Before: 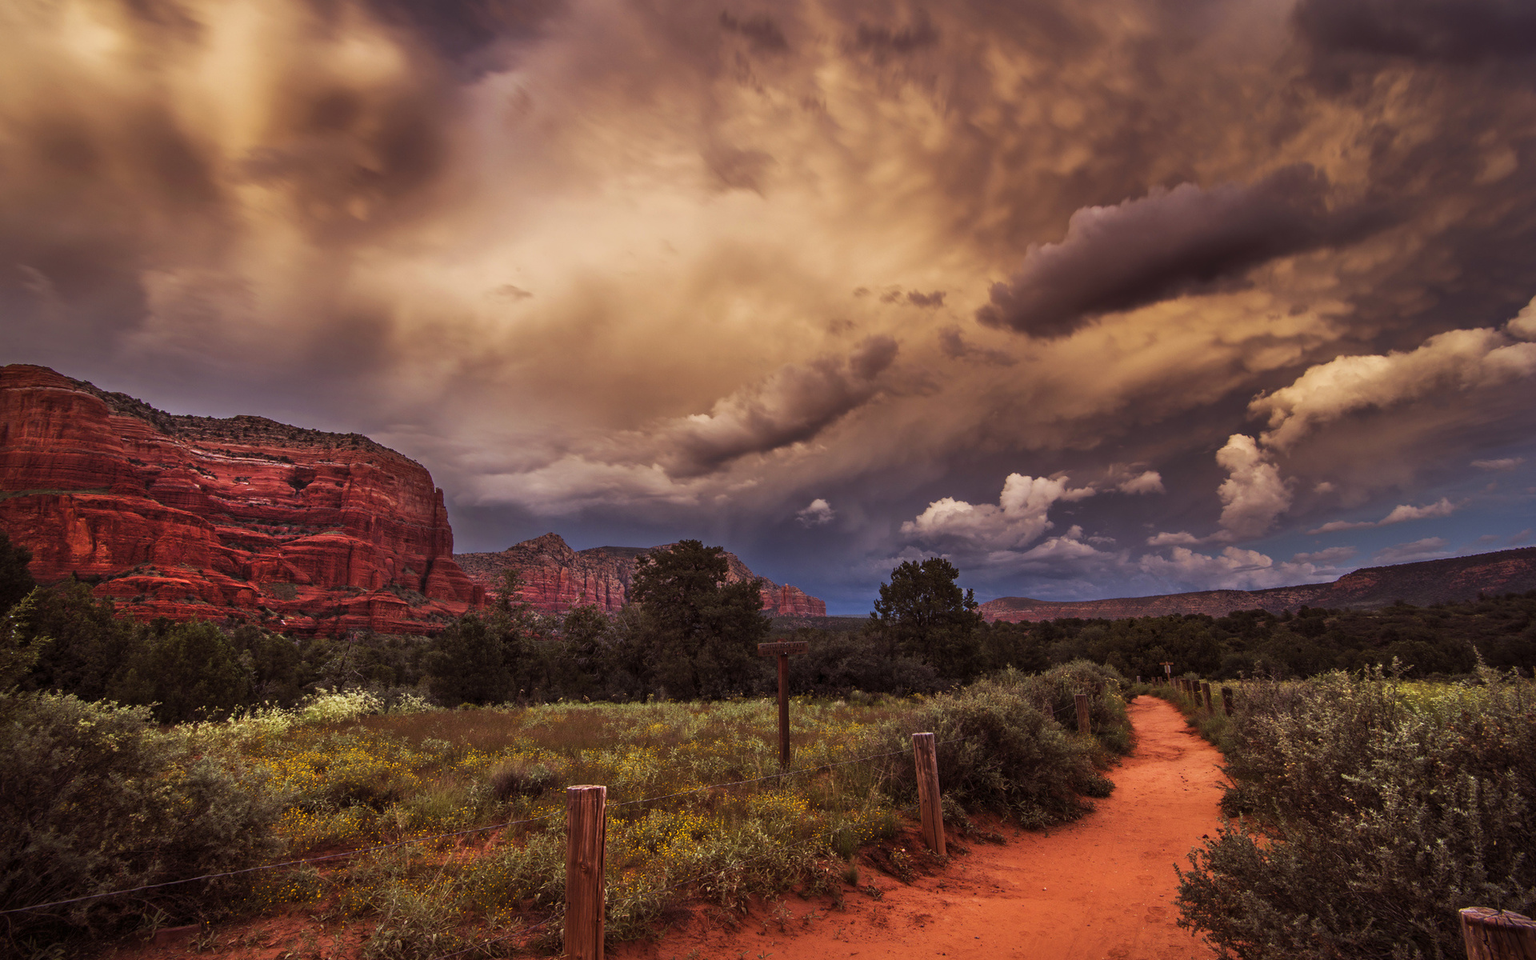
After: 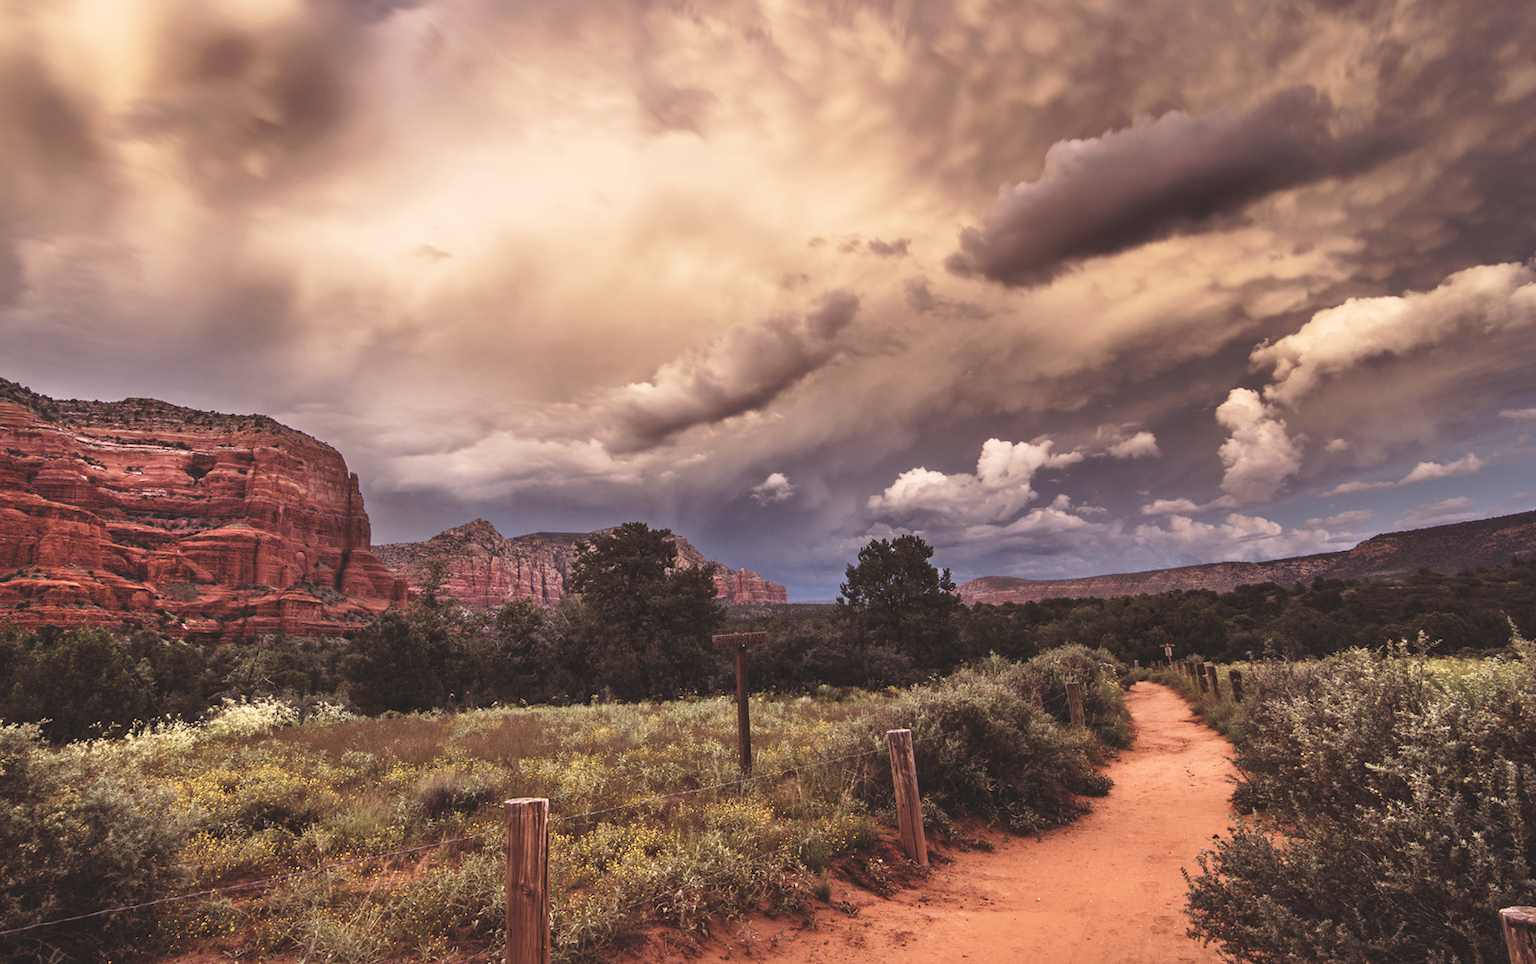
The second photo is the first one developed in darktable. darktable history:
color correction: highlights a* 5.6, highlights b* 5.24, saturation 0.659
exposure: black level correction -0.016, compensate highlight preservation false
base curve: curves: ch0 [(0, 0) (0.028, 0.03) (0.121, 0.232) (0.46, 0.748) (0.859, 0.968) (1, 1)], preserve colors none
crop and rotate: angle 1.57°, left 6.098%, top 5.68%
